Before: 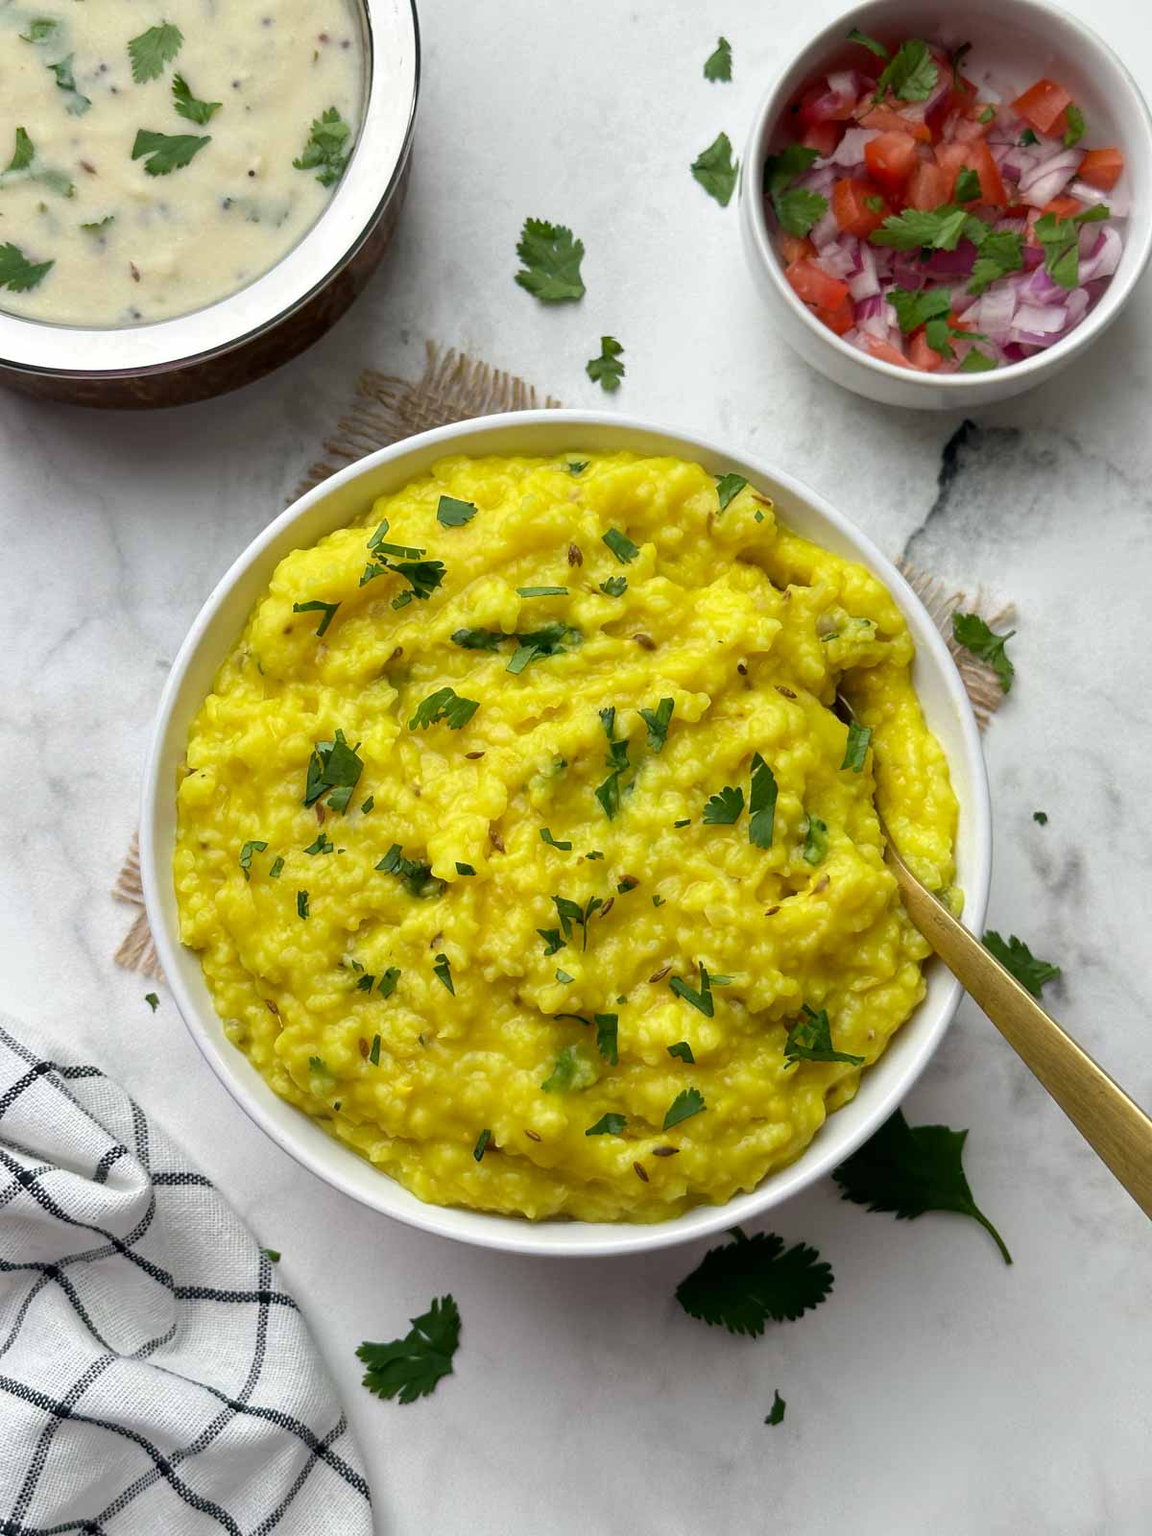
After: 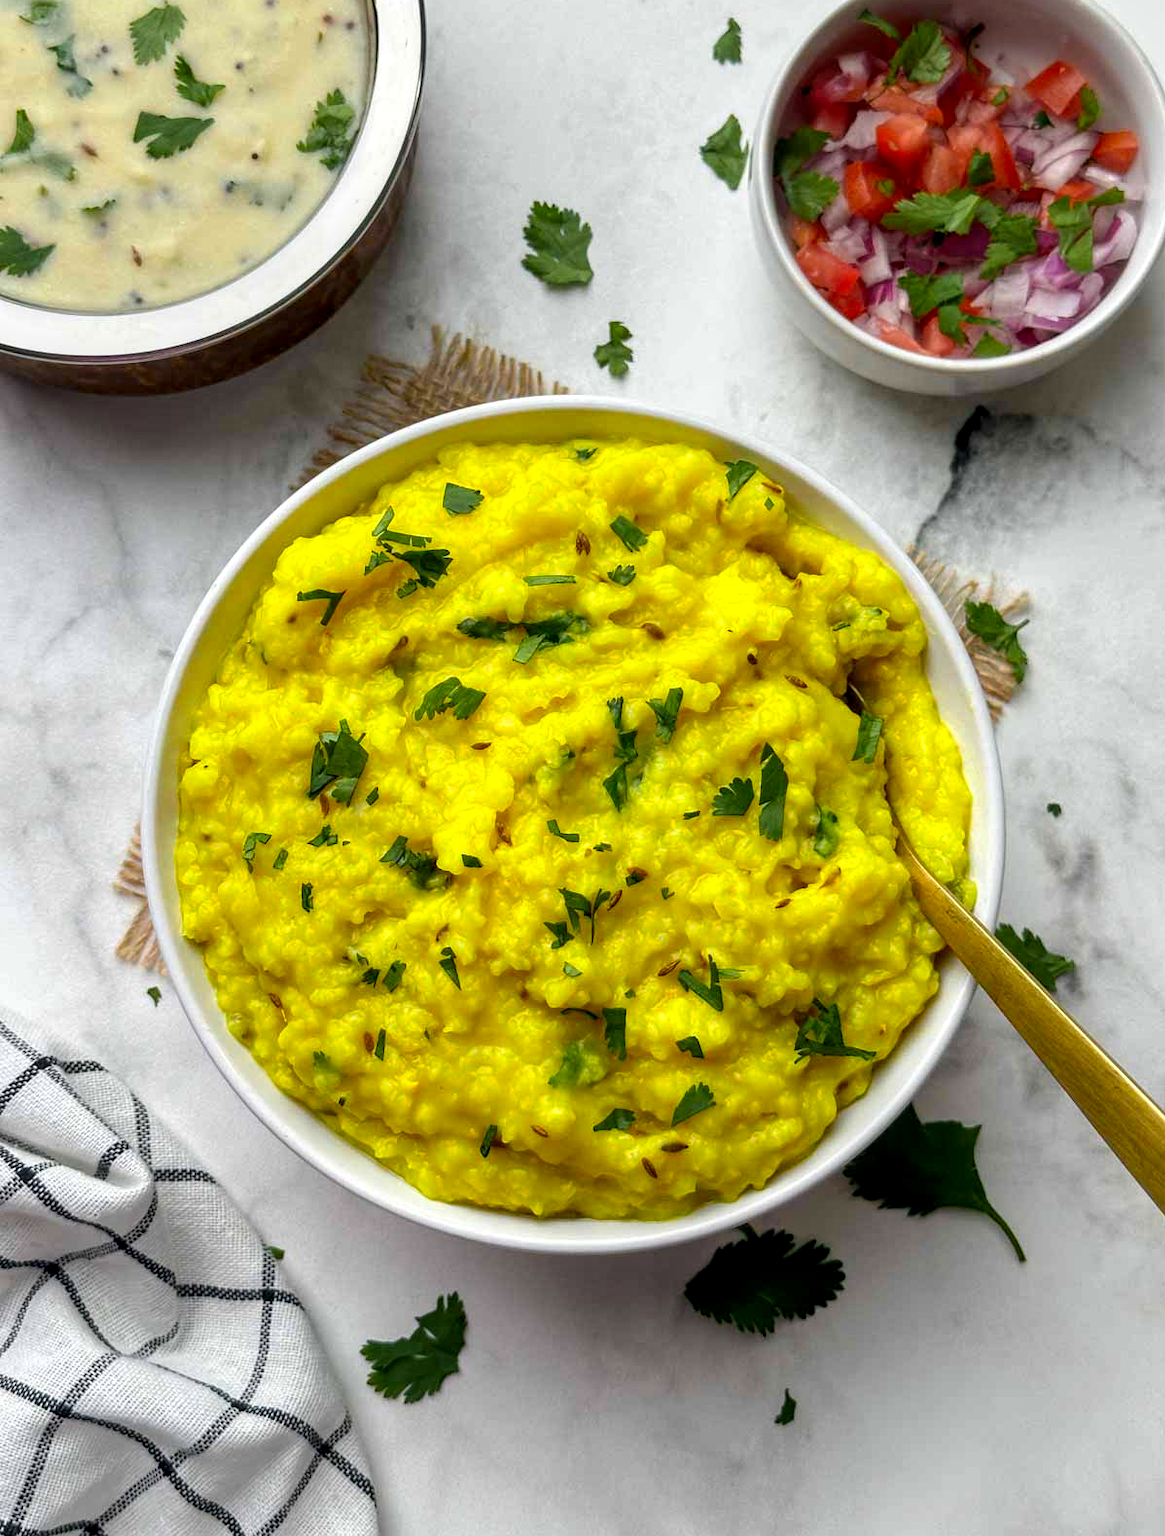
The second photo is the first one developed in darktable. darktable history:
crop: top 1.267%, right 0.087%
color zones: curves: ch0 [(0.224, 0.526) (0.75, 0.5)]; ch1 [(0.055, 0.526) (0.224, 0.761) (0.377, 0.526) (0.75, 0.5)]
local contrast: detail 130%
